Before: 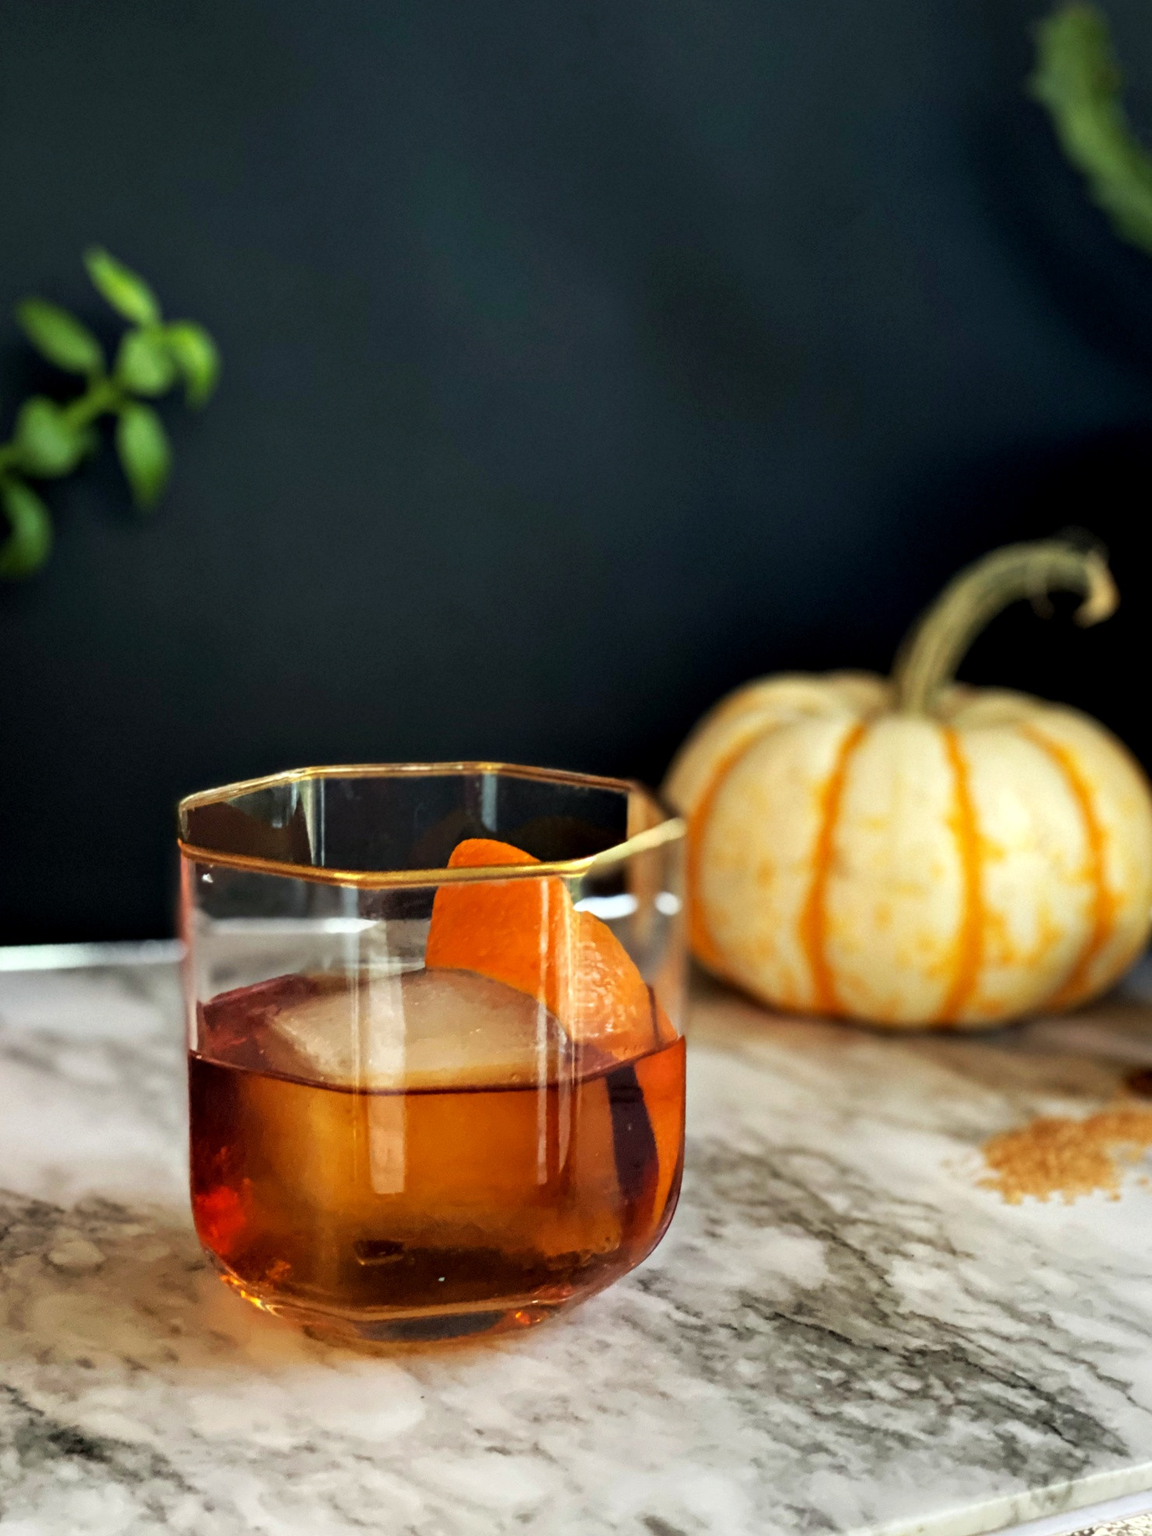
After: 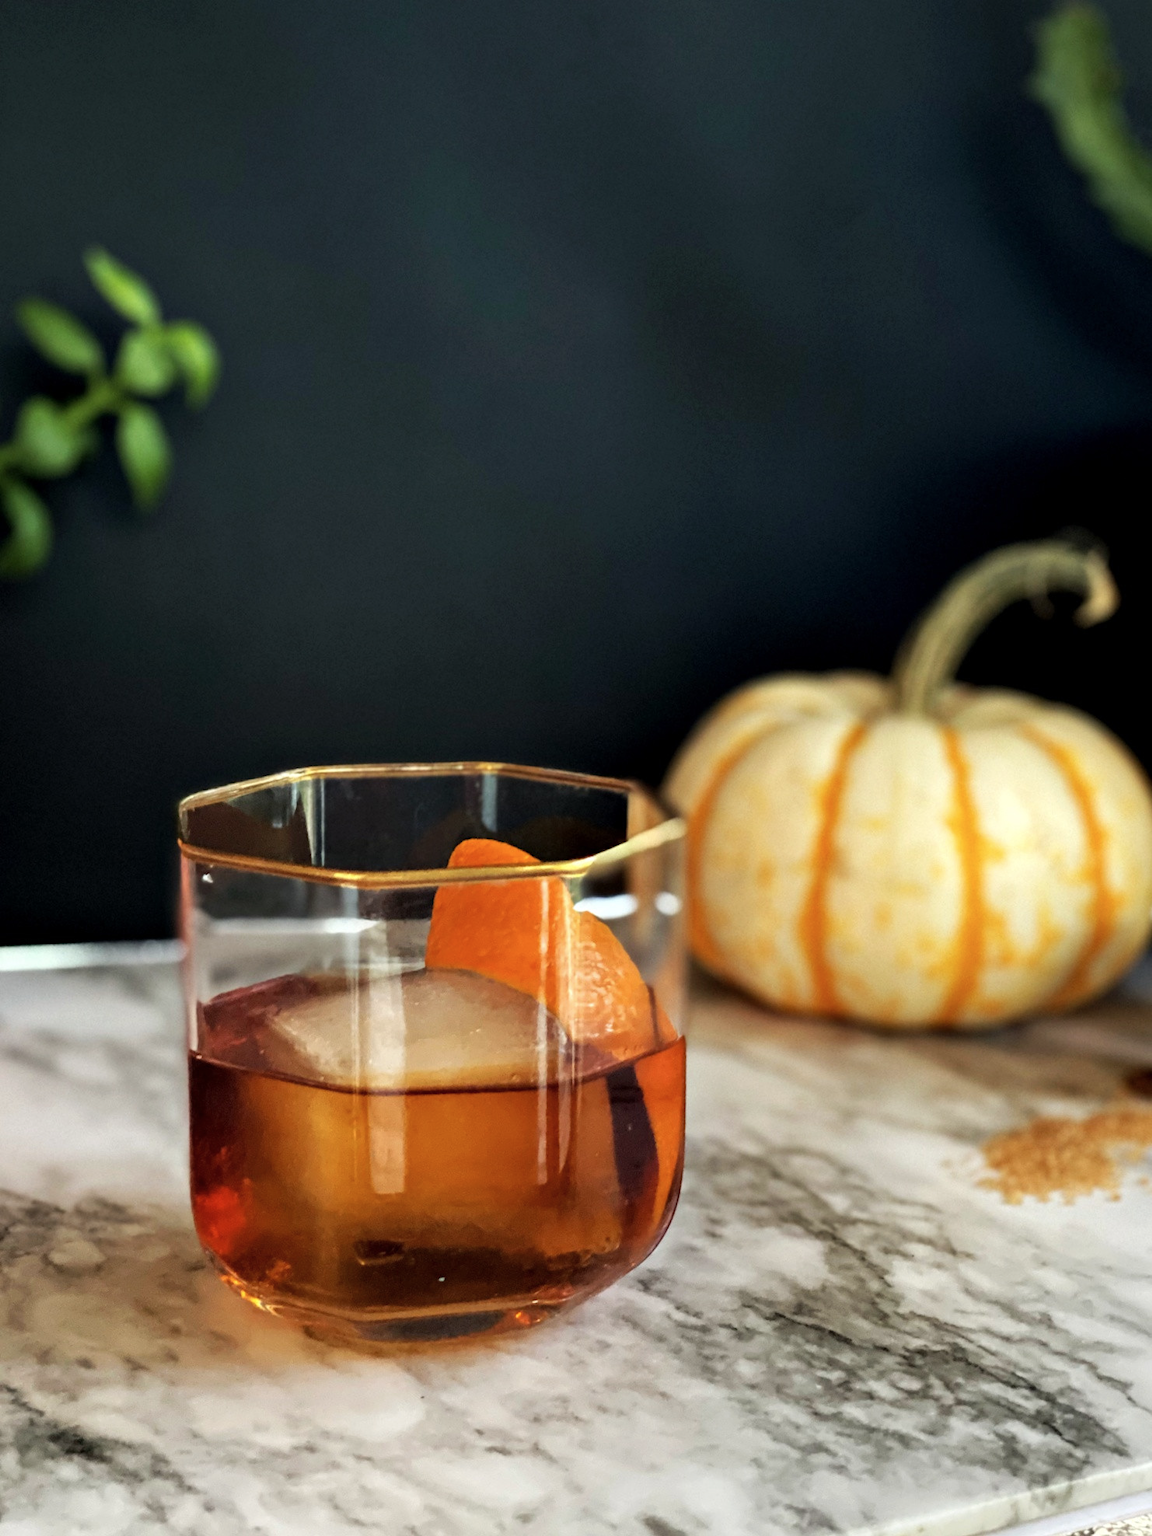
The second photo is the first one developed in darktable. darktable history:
rotate and perspective: crop left 0, crop top 0
contrast brightness saturation: saturation -0.1
